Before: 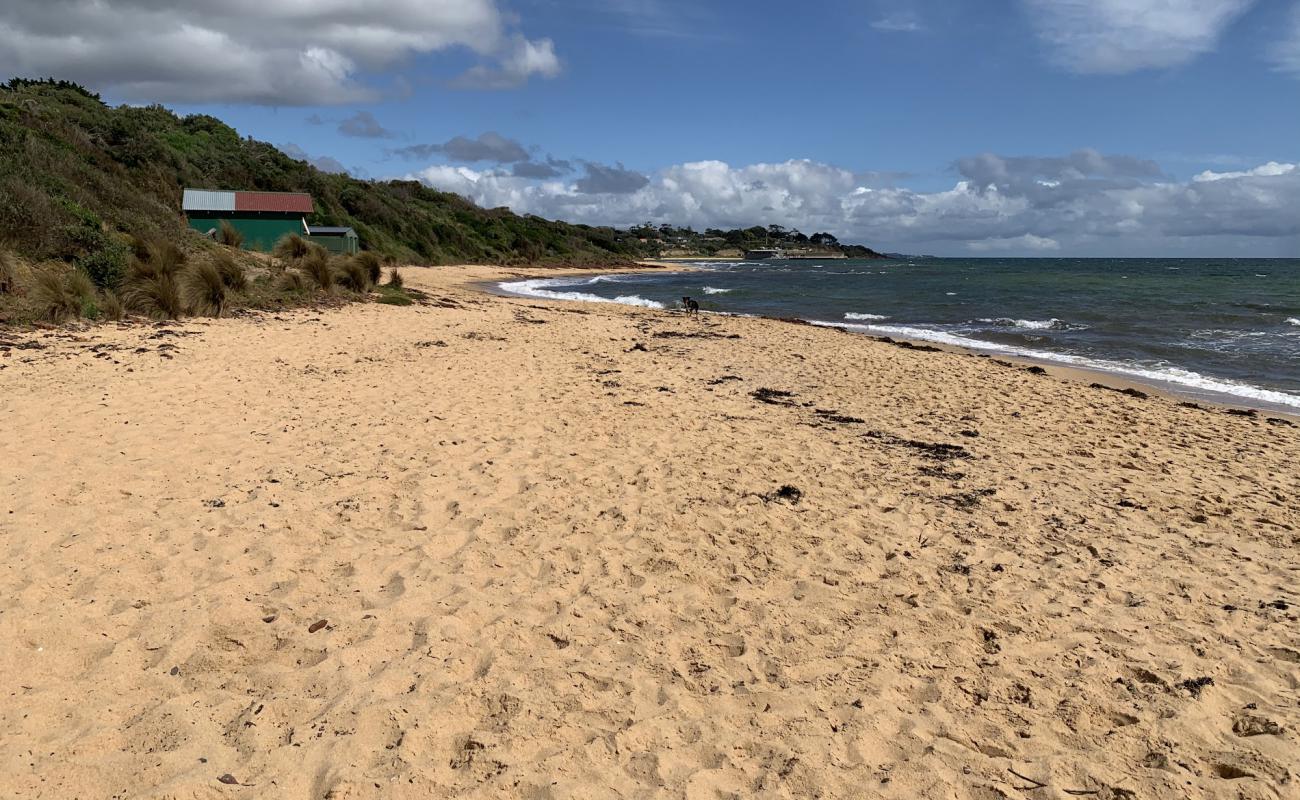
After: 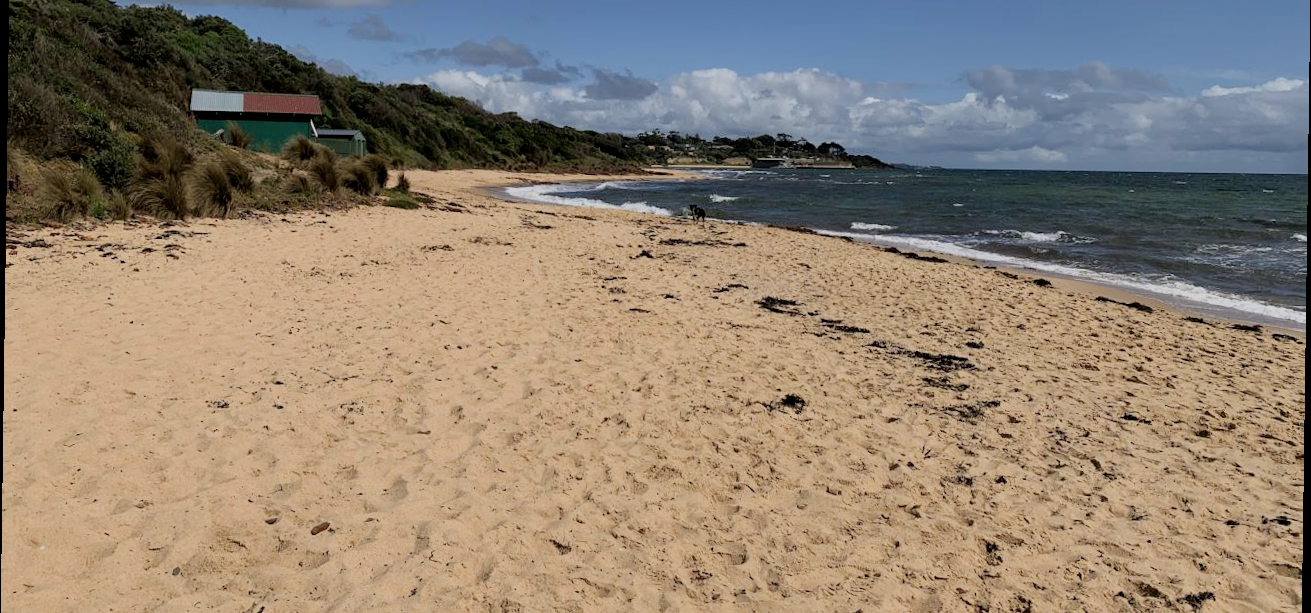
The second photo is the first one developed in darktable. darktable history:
crop and rotate: top 12.5%, bottom 12.5%
filmic rgb: black relative exposure -7.65 EV, white relative exposure 4.56 EV, hardness 3.61
rotate and perspective: rotation 0.8°, automatic cropping off
